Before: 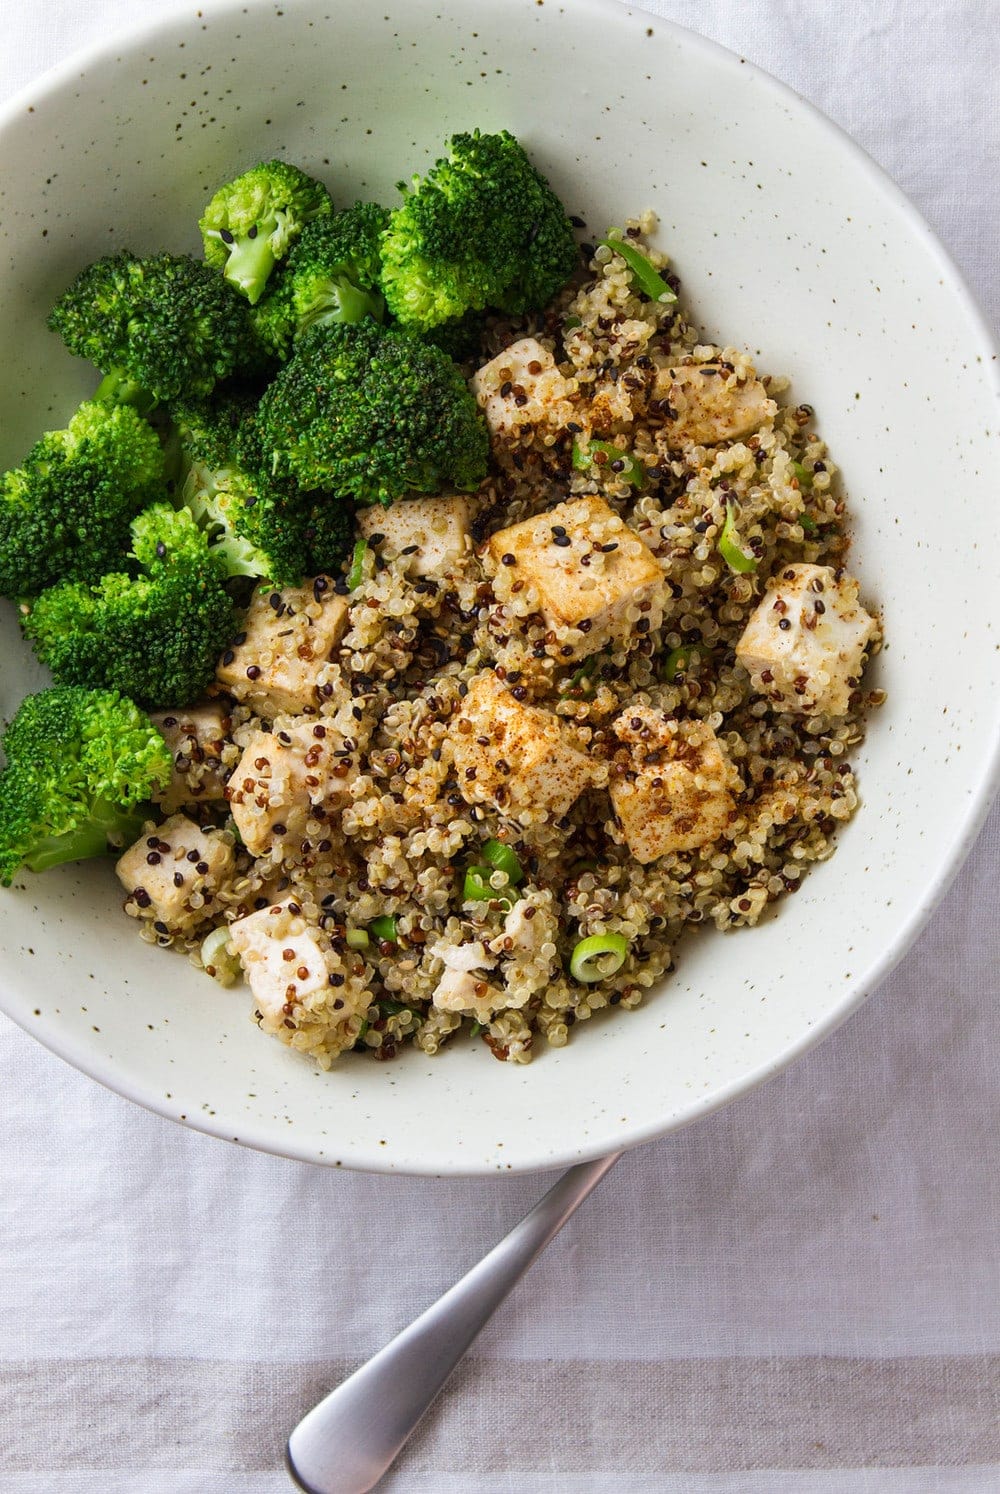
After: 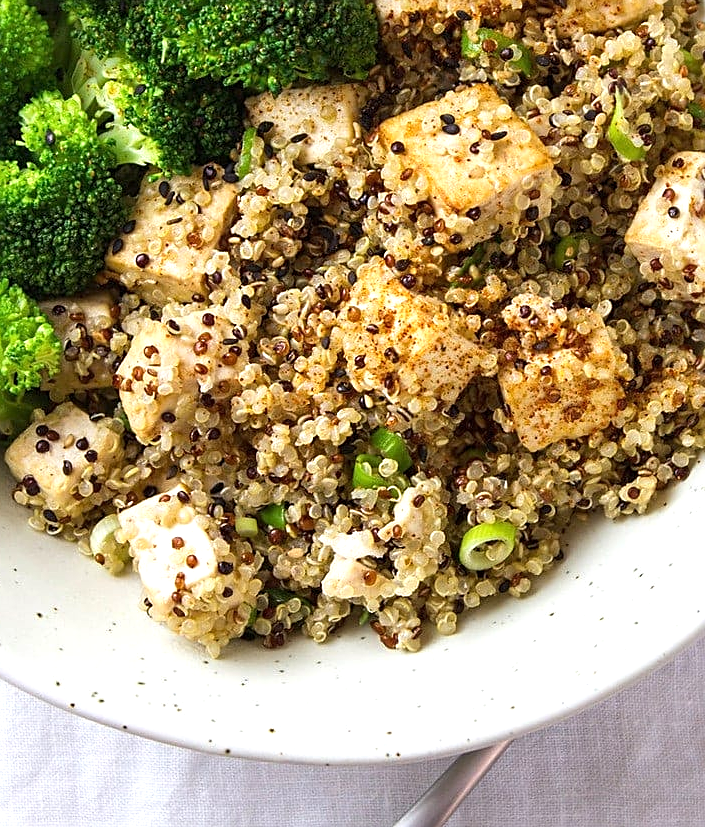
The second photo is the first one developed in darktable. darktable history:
crop: left 11.123%, top 27.61%, right 18.3%, bottom 17.034%
exposure: exposure 0.515 EV, compensate highlight preservation false
sharpen: on, module defaults
